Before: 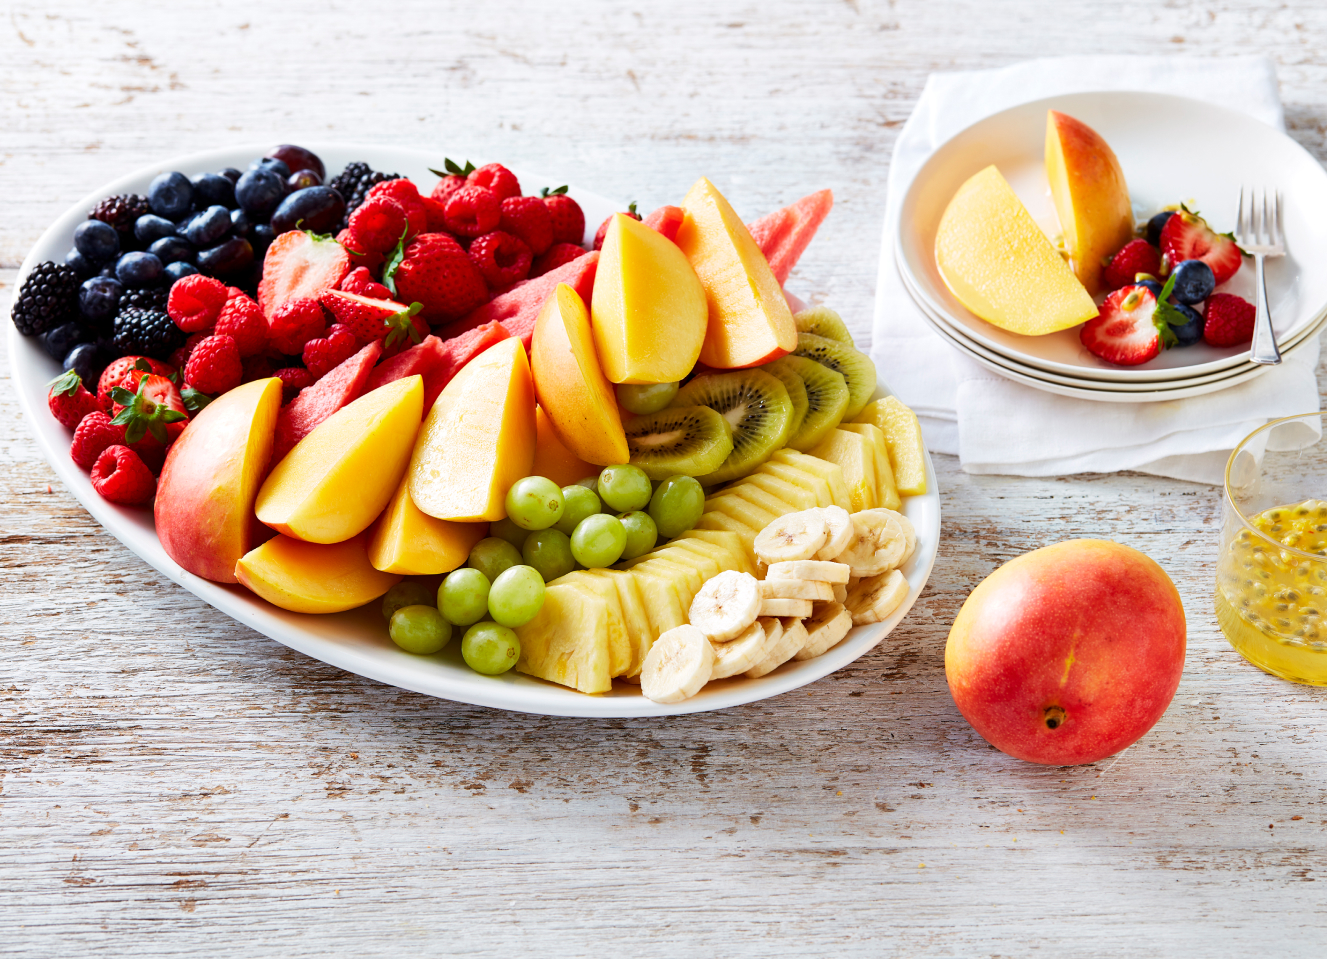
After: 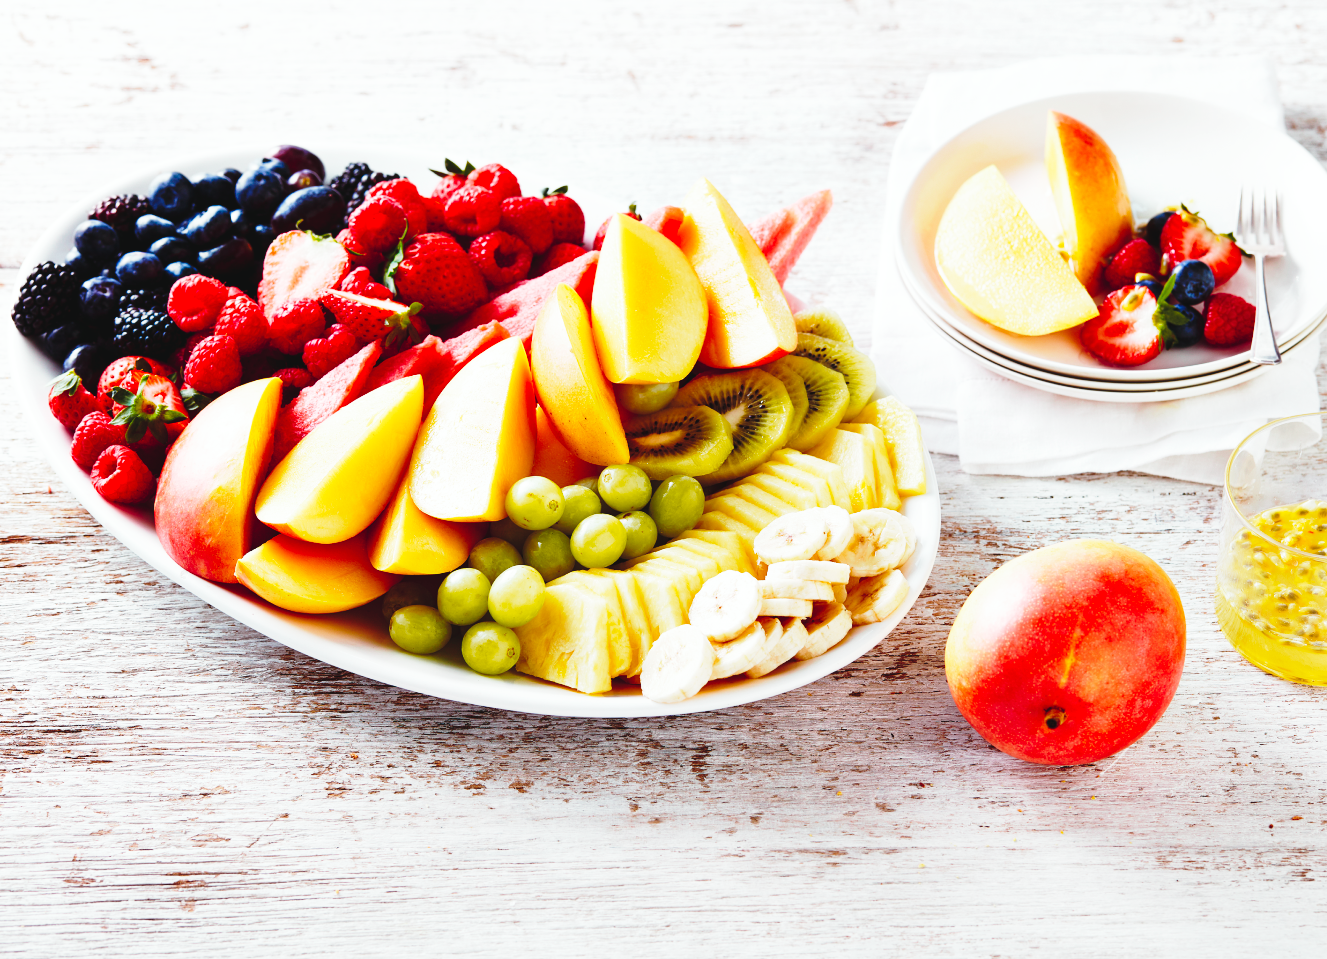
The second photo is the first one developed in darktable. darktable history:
base curve: curves: ch0 [(0, 0) (0.04, 0.03) (0.133, 0.232) (0.448, 0.748) (0.843, 0.968) (1, 1)], preserve colors none
tone curve: curves: ch0 [(0, 0.046) (0.04, 0.074) (0.883, 0.858) (1, 1)]; ch1 [(0, 0) (0.146, 0.159) (0.338, 0.365) (0.417, 0.455) (0.489, 0.486) (0.504, 0.502) (0.529, 0.537) (0.563, 0.567) (1, 1)]; ch2 [(0, 0) (0.307, 0.298) (0.388, 0.375) (0.443, 0.456) (0.485, 0.492) (0.544, 0.525) (1, 1)], color space Lab, independent channels, preserve colors none
